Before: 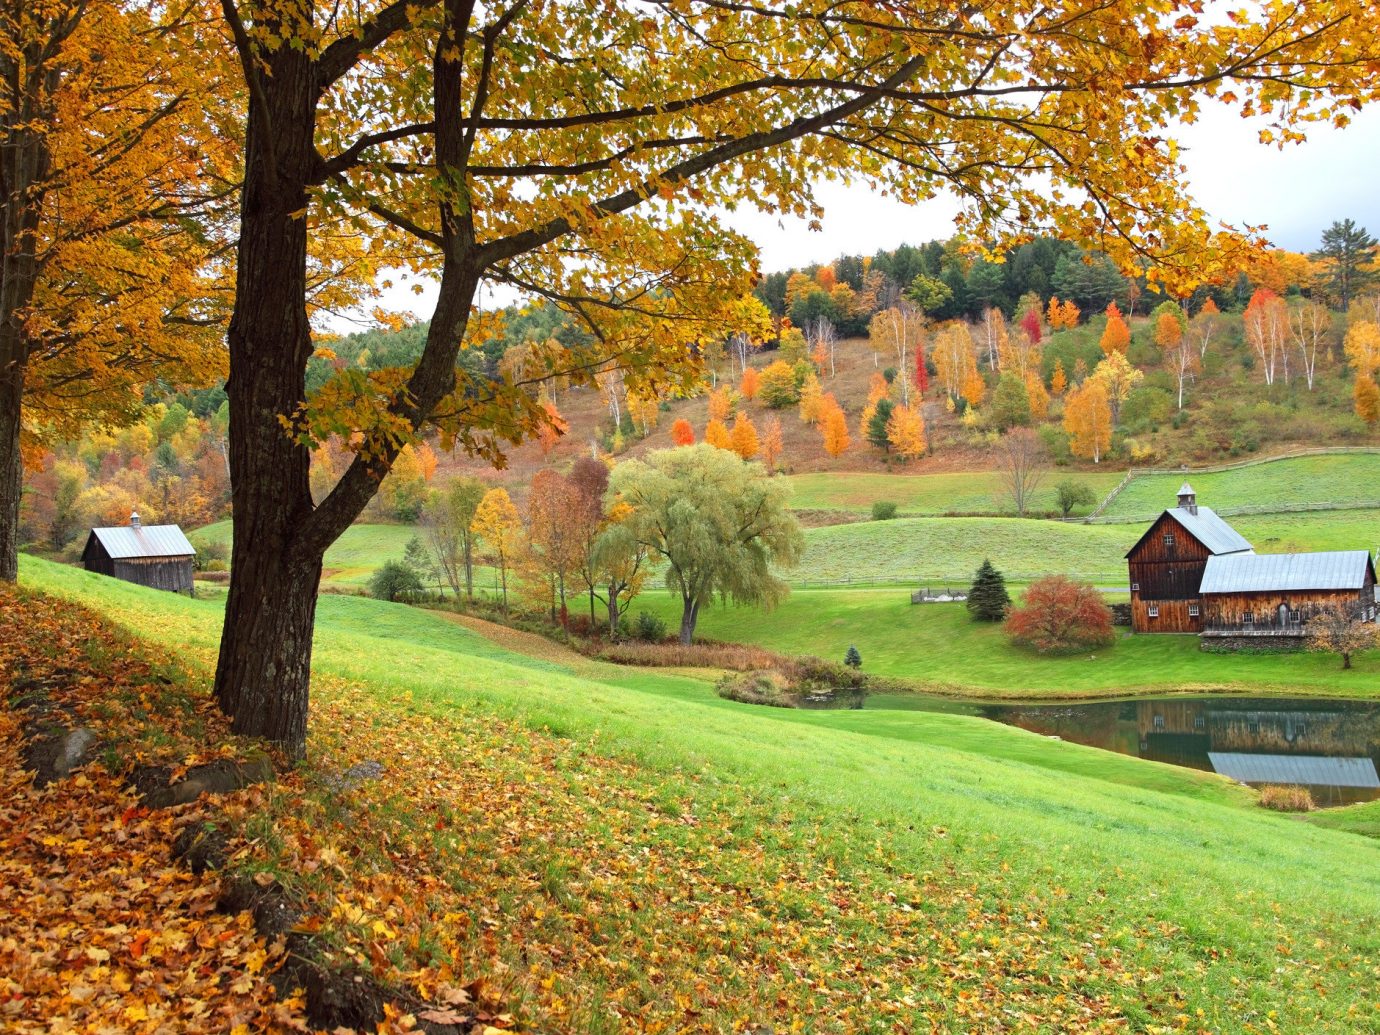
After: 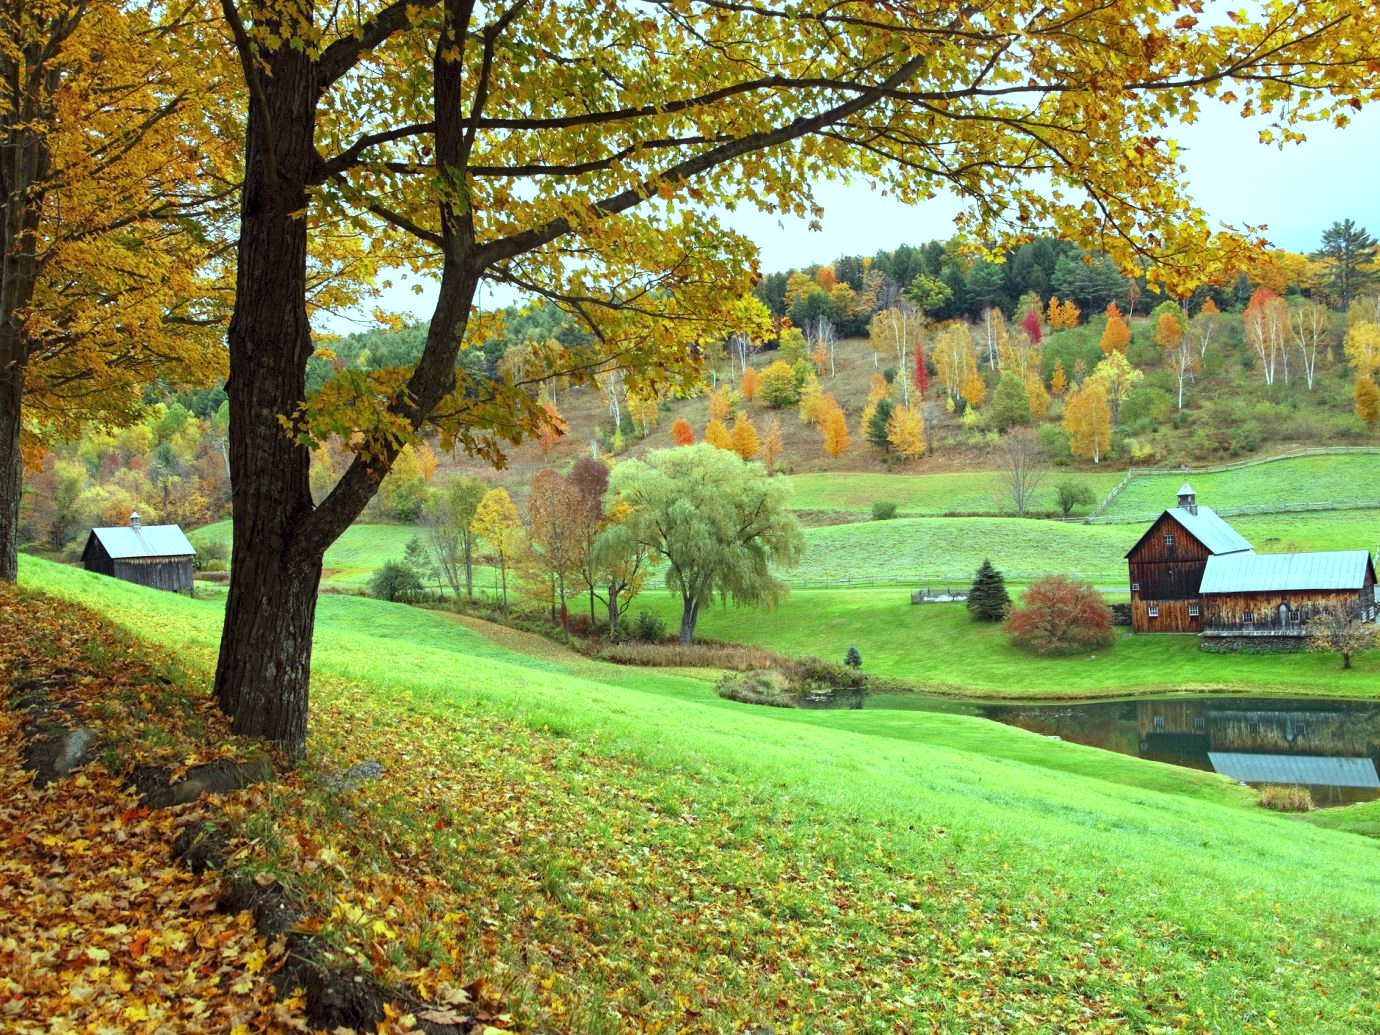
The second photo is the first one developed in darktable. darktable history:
local contrast: highlights 100%, shadows 100%, detail 120%, midtone range 0.2
color balance: mode lift, gamma, gain (sRGB), lift [0.997, 0.979, 1.021, 1.011], gamma [1, 1.084, 0.916, 0.998], gain [1, 0.87, 1.13, 1.101], contrast 4.55%, contrast fulcrum 38.24%, output saturation 104.09%
color calibration: illuminant same as pipeline (D50), adaptation none (bypass)
